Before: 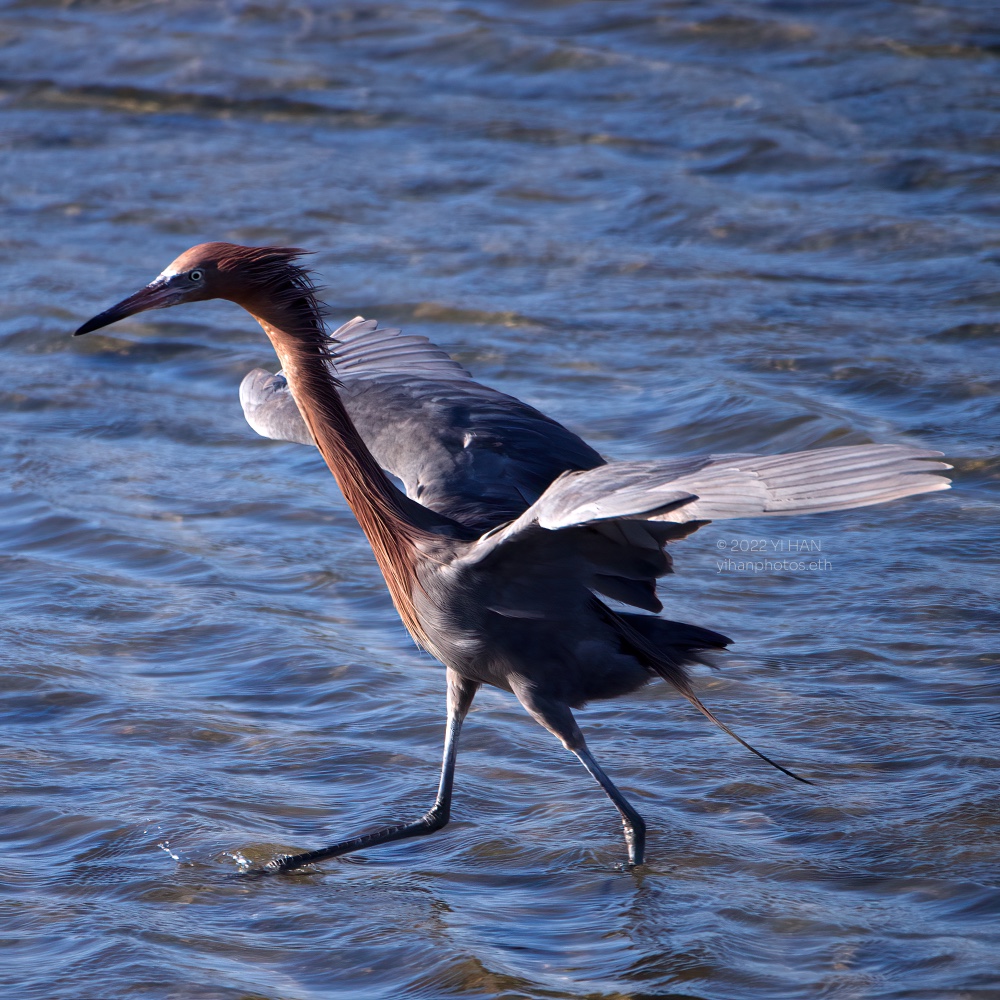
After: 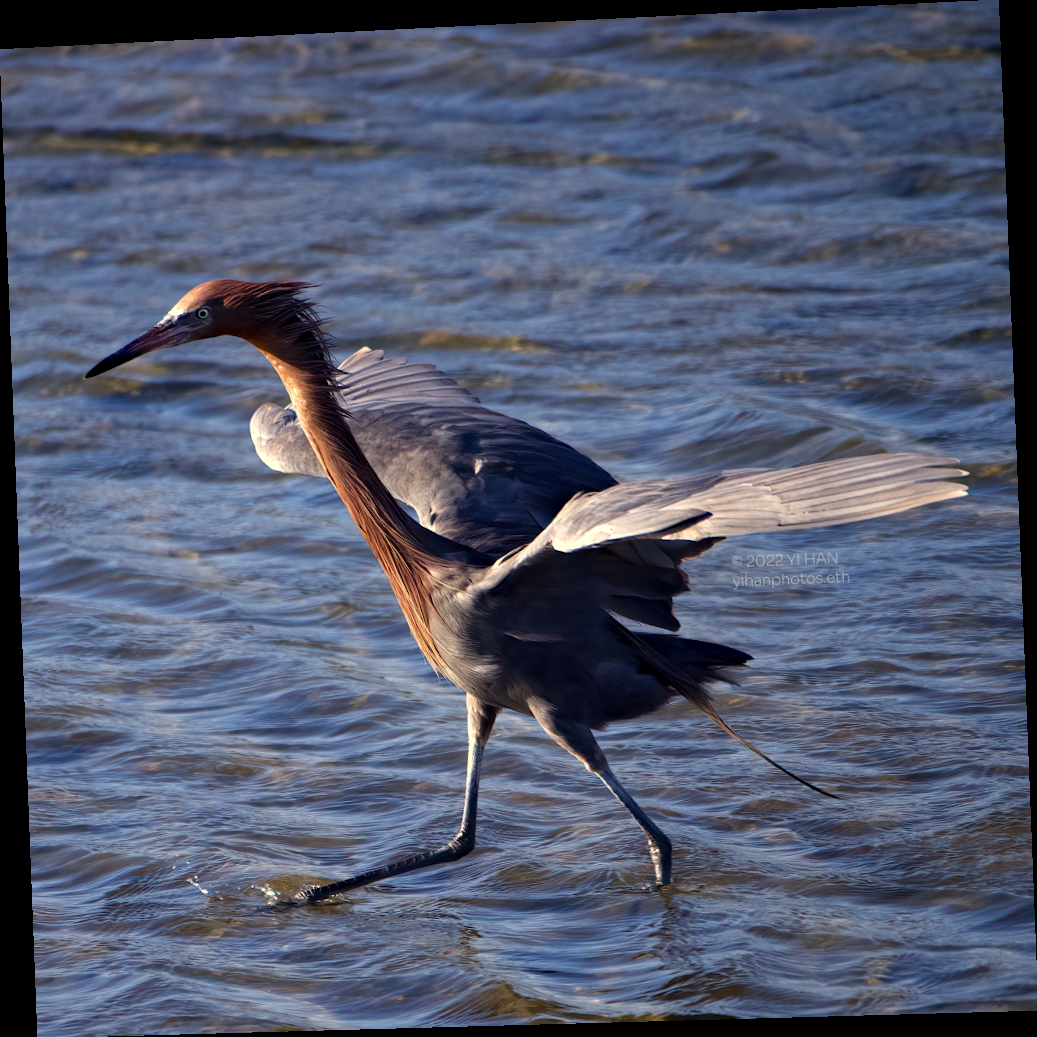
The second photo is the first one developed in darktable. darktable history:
haze removal: compatibility mode true, adaptive false
rotate and perspective: rotation -2.22°, lens shift (horizontal) -0.022, automatic cropping off
color correction: highlights a* 1.39, highlights b* 17.83
